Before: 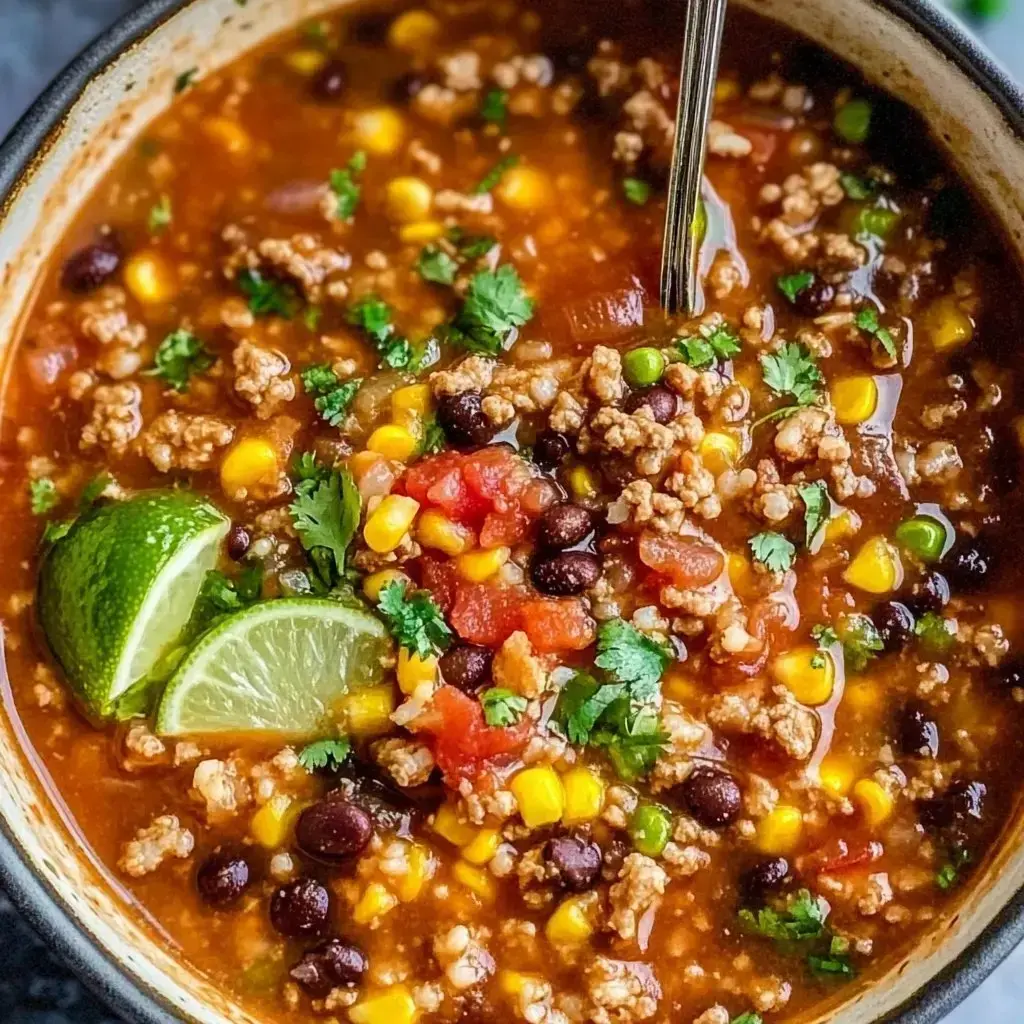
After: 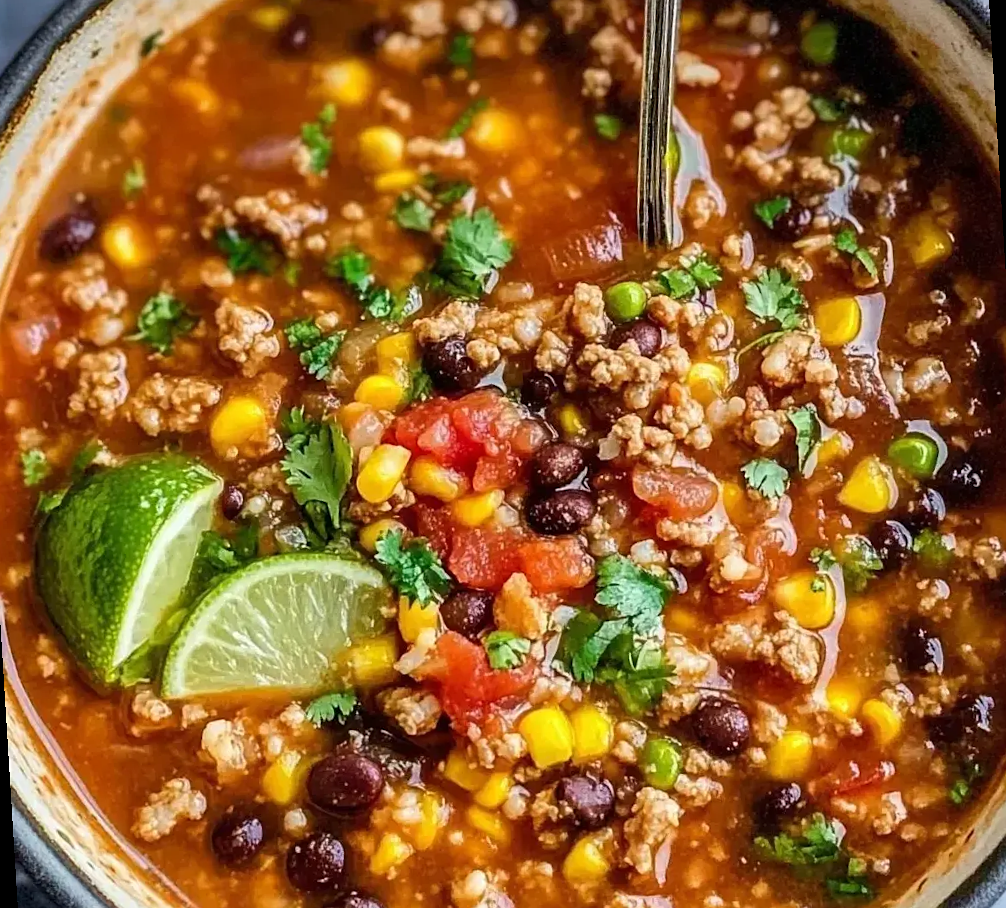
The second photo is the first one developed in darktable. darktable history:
sharpen: amount 0.2
rotate and perspective: rotation -3.52°, crop left 0.036, crop right 0.964, crop top 0.081, crop bottom 0.919
